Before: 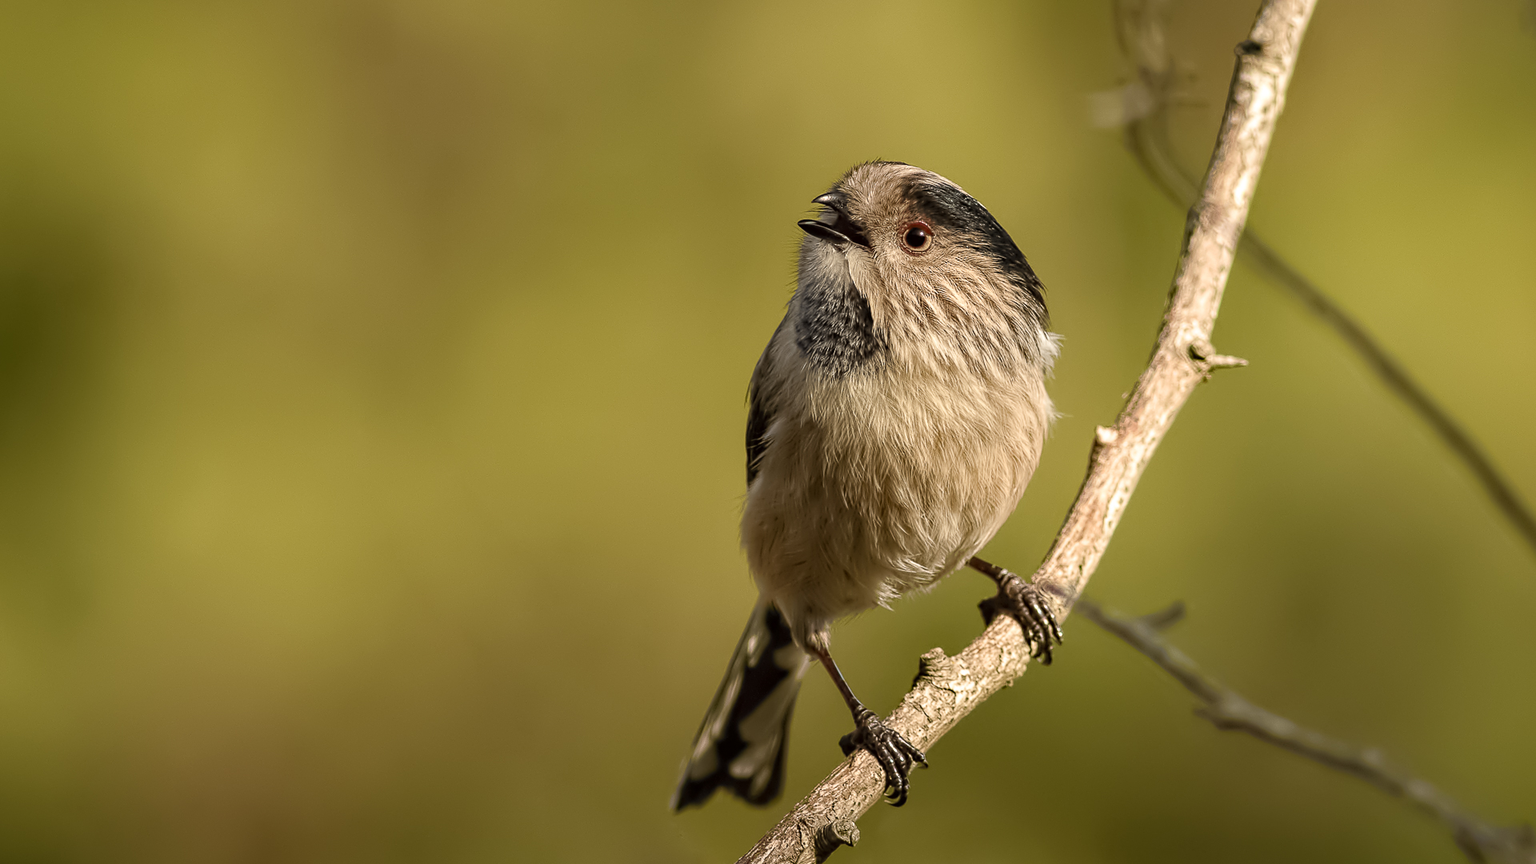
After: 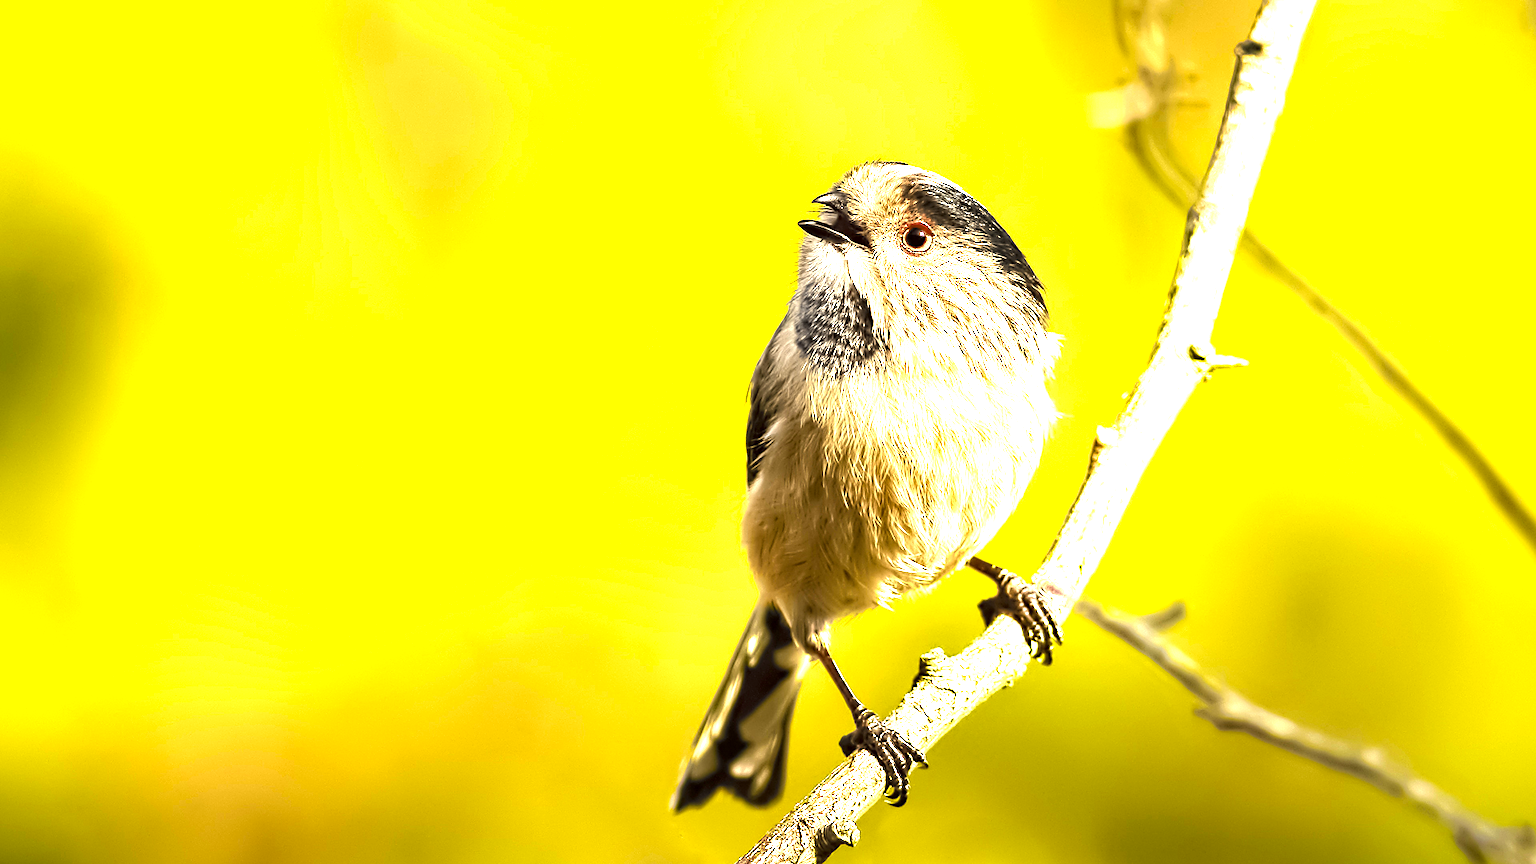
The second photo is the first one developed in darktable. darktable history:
exposure: exposure 2.031 EV, compensate exposure bias true, compensate highlight preservation false
color balance rgb: perceptual saturation grading › global saturation 25.113%, perceptual brilliance grading › highlights 14.556%, perceptual brilliance grading › mid-tones -6.416%, perceptual brilliance grading › shadows -26.293%, global vibrance 7.508%
